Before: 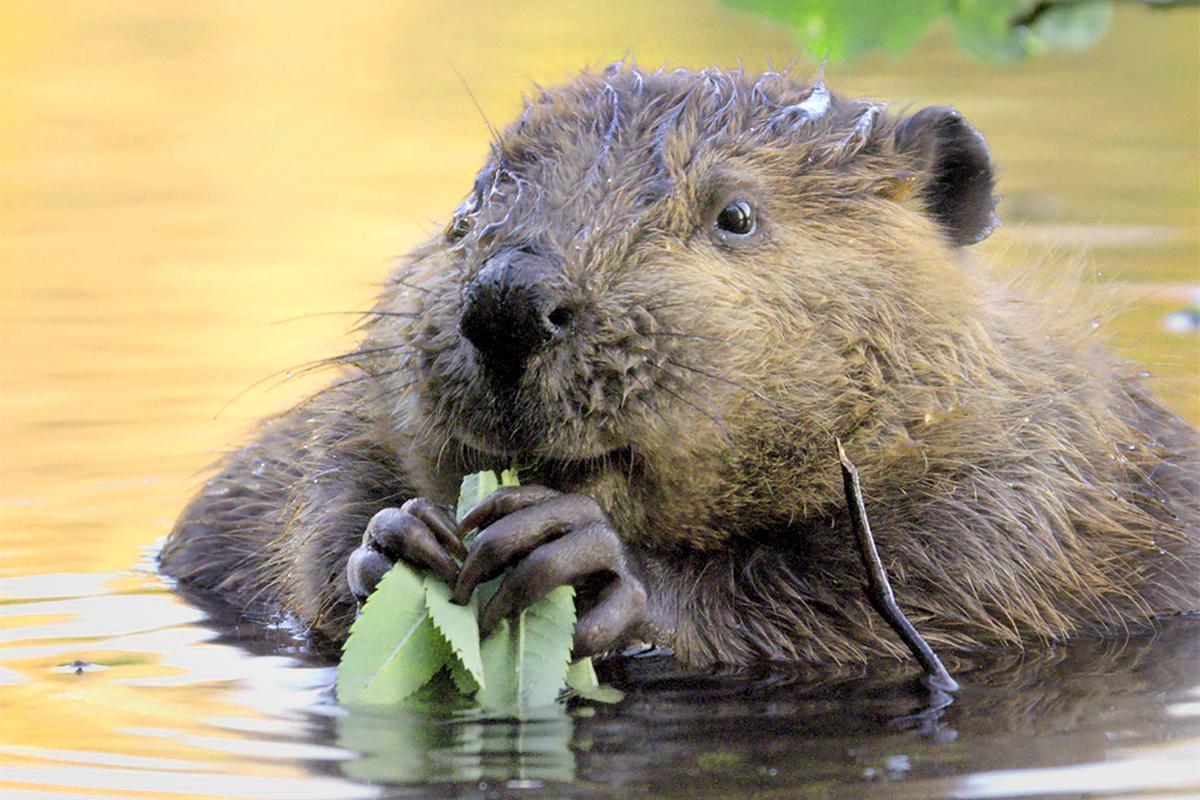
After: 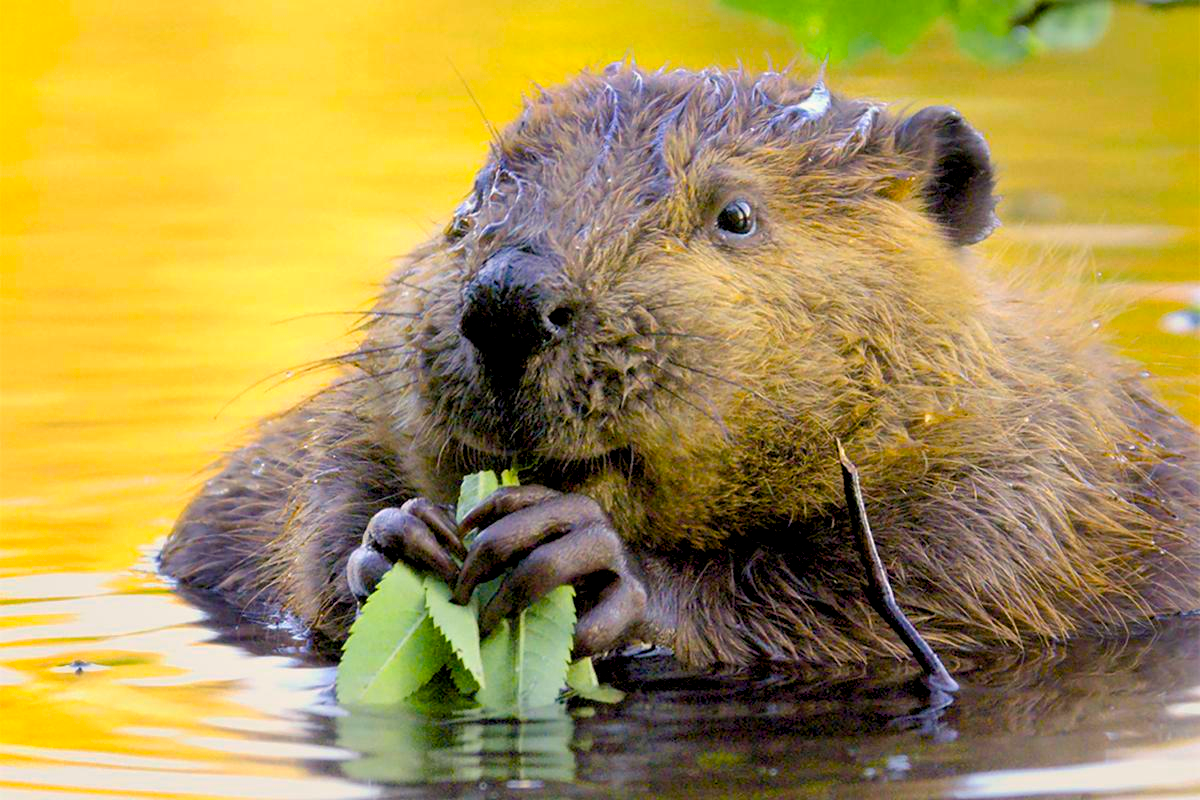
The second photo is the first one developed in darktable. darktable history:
color balance rgb: power › hue 326.83°, highlights gain › chroma 2.146%, highlights gain › hue 75.31°, global offset › luminance -0.874%, linear chroma grading › global chroma 10.197%, perceptual saturation grading › global saturation 35.768%, perceptual saturation grading › shadows 36.028%, global vibrance 20%
tone equalizer: edges refinement/feathering 500, mask exposure compensation -1.57 EV, preserve details no
shadows and highlights: radius 330.97, shadows 53.3, highlights -98.94, compress 94.39%, soften with gaussian
